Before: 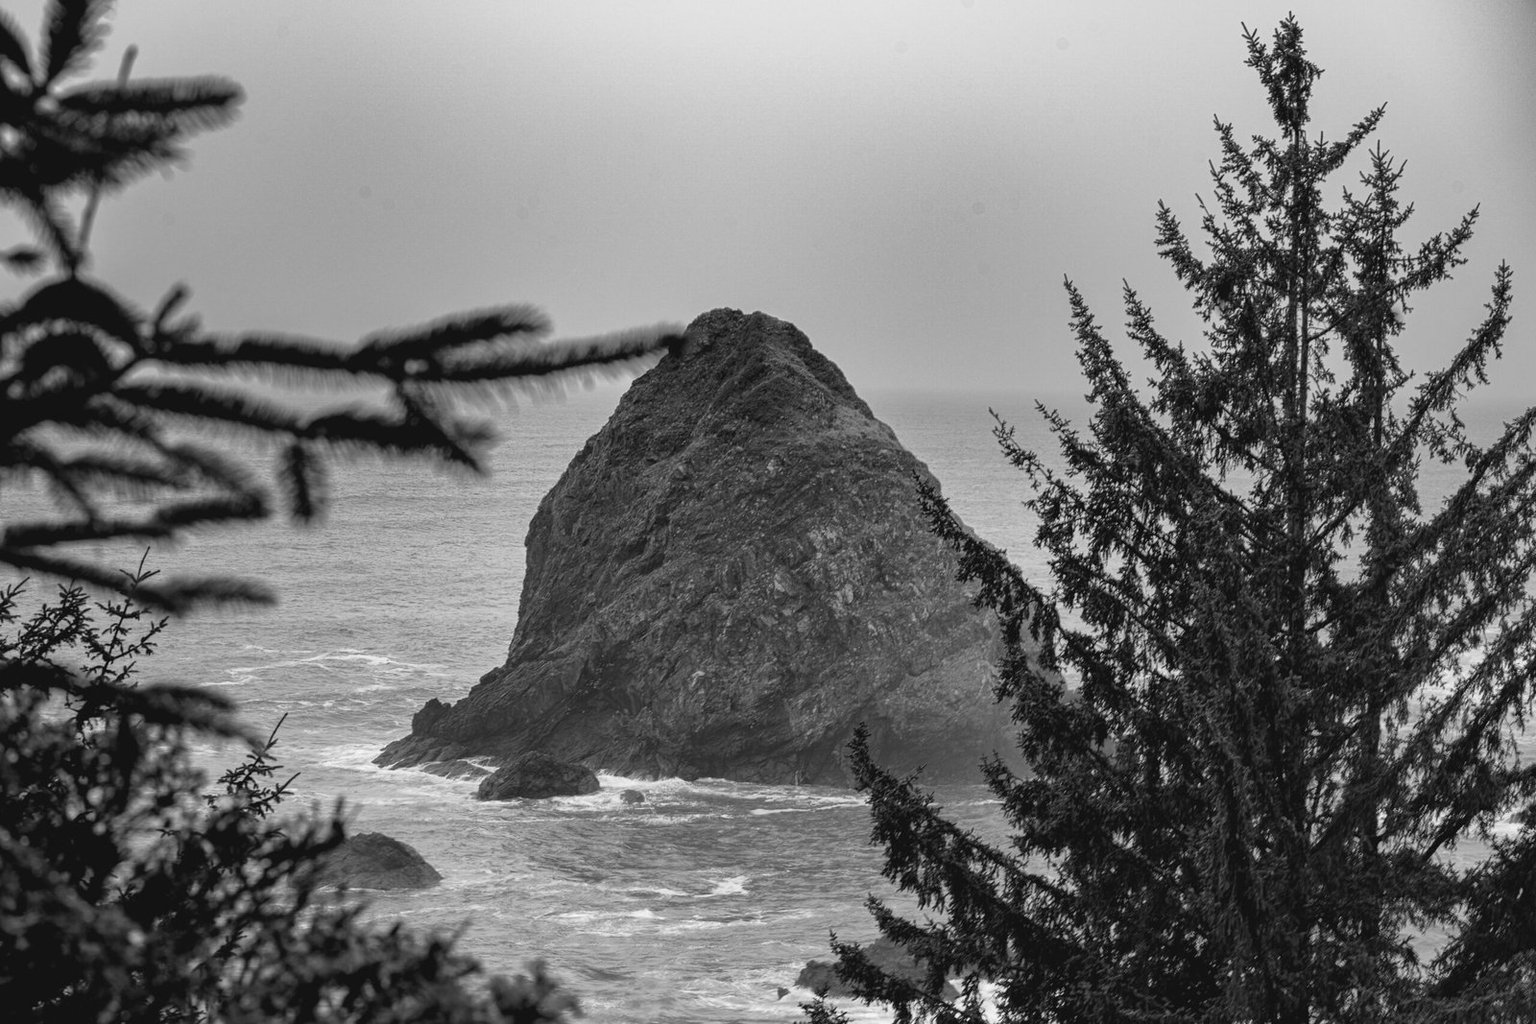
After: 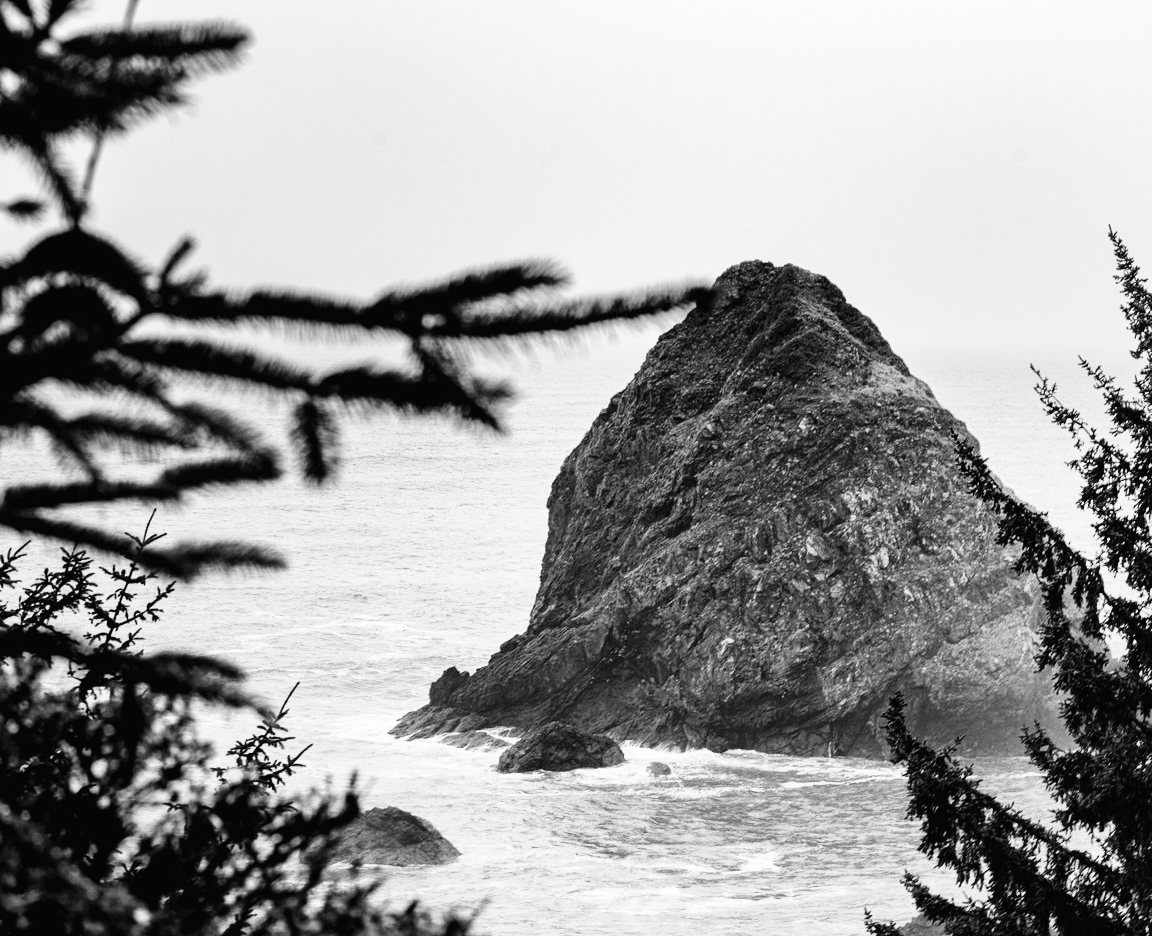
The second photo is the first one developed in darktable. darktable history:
crop: top 5.803%, right 27.864%, bottom 5.804%
rgb curve: curves: ch0 [(0, 0) (0.21, 0.15) (0.24, 0.21) (0.5, 0.75) (0.75, 0.96) (0.89, 0.99) (1, 1)]; ch1 [(0, 0.02) (0.21, 0.13) (0.25, 0.2) (0.5, 0.67) (0.75, 0.9) (0.89, 0.97) (1, 1)]; ch2 [(0, 0.02) (0.21, 0.13) (0.25, 0.2) (0.5, 0.67) (0.75, 0.9) (0.89, 0.97) (1, 1)], compensate middle gray true
